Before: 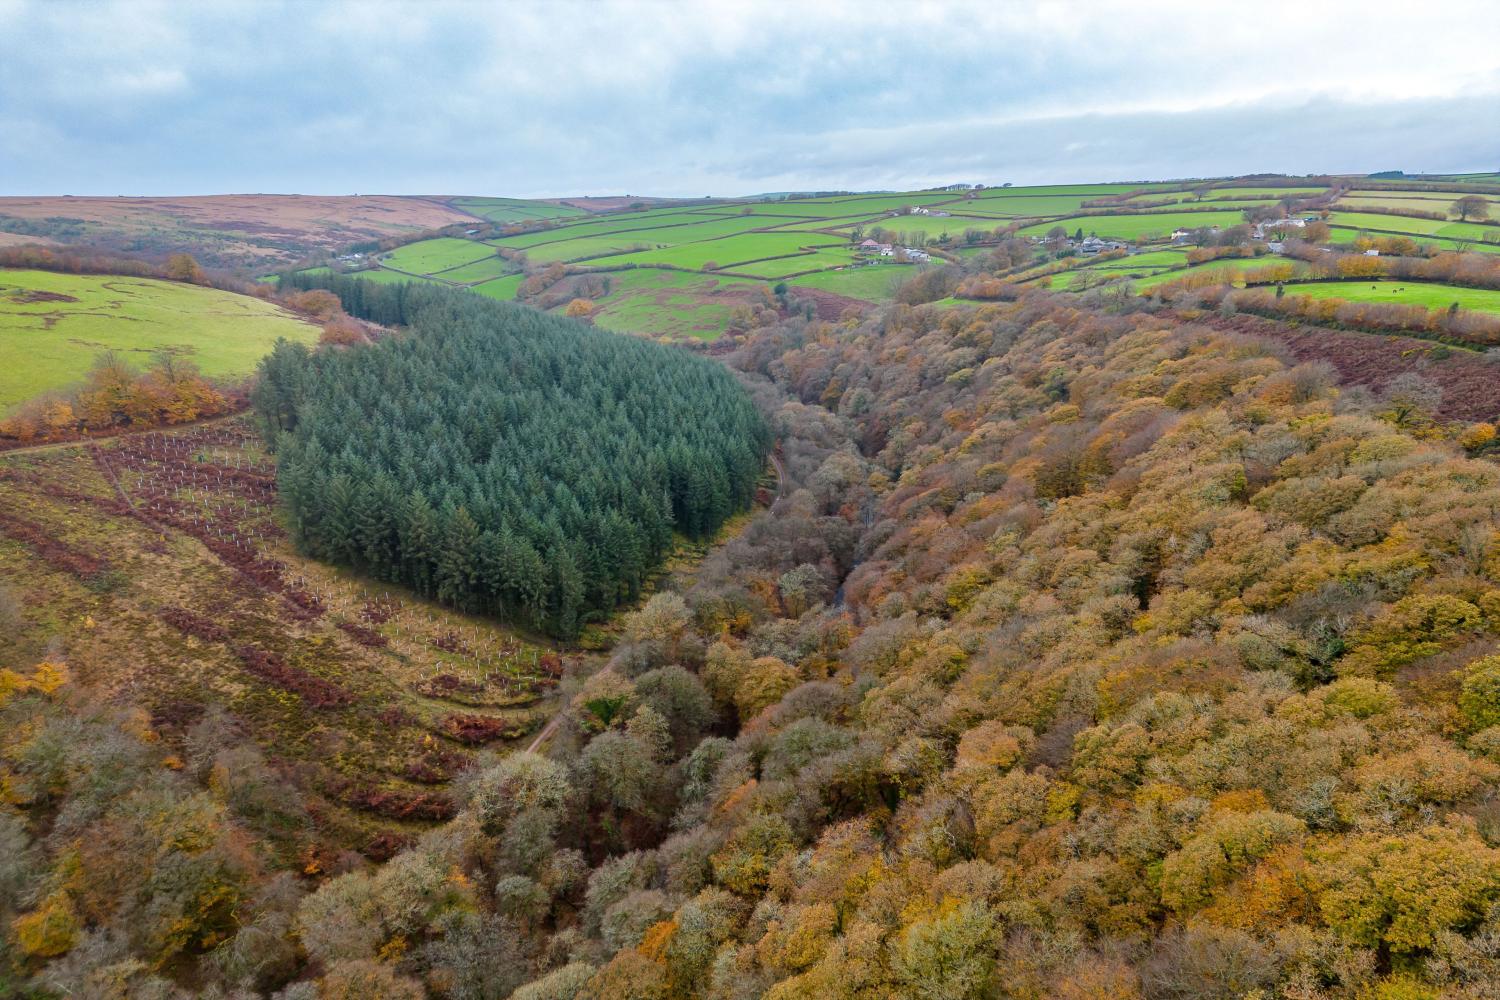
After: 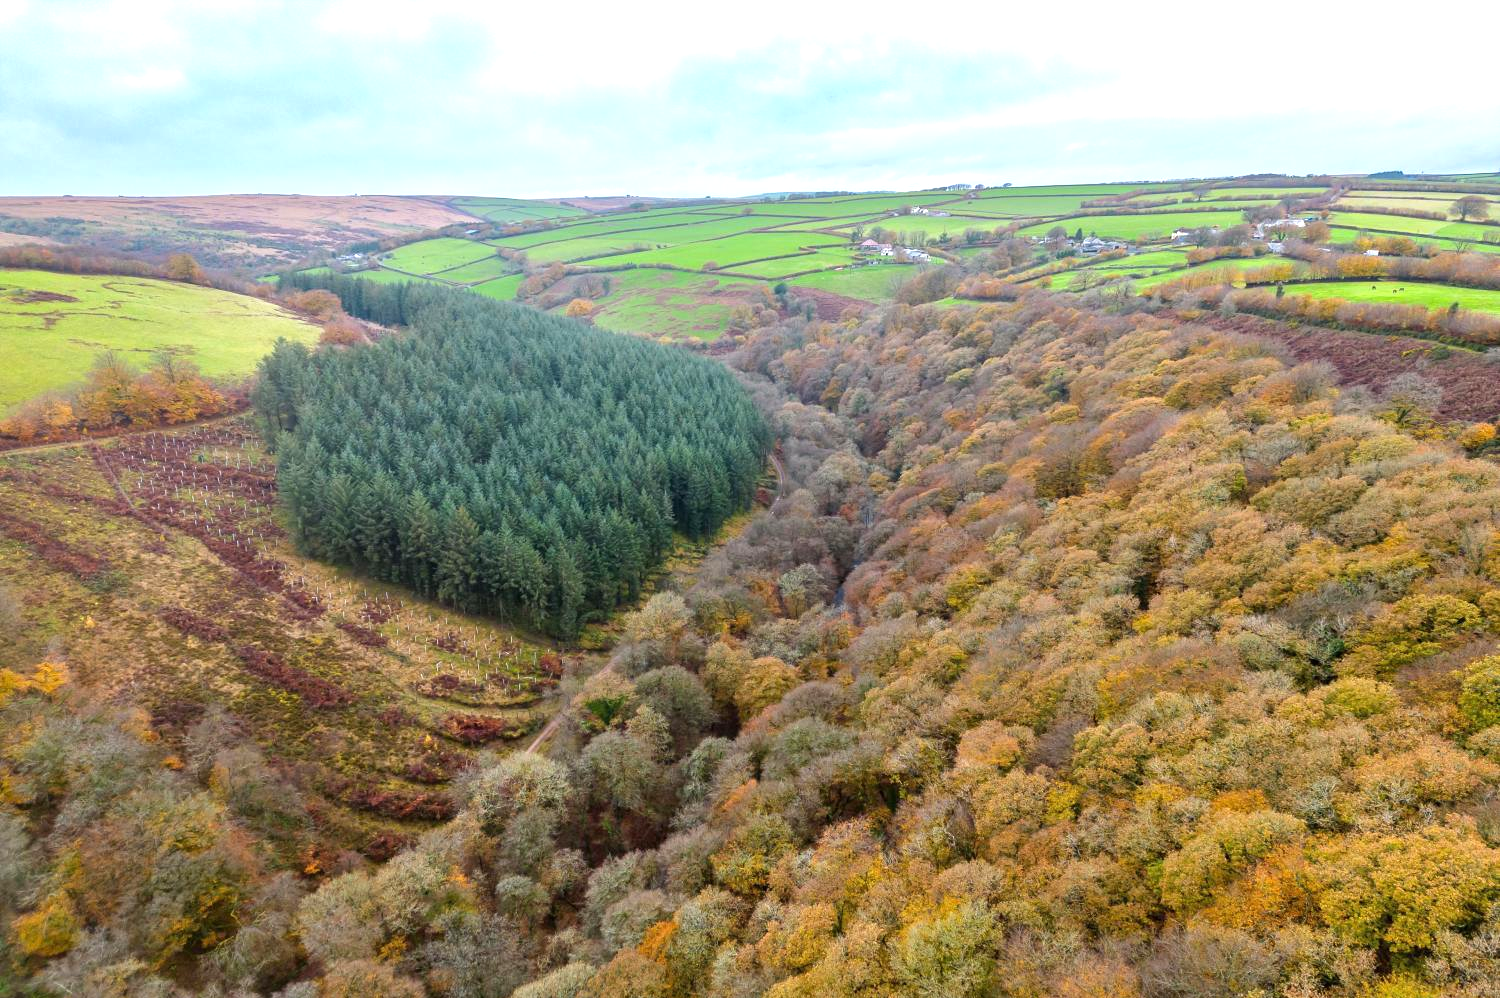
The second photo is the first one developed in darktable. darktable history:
exposure: black level correction 0, exposure 0.7 EV, compensate exposure bias true, compensate highlight preservation false
crop: top 0.05%, bottom 0.098%
